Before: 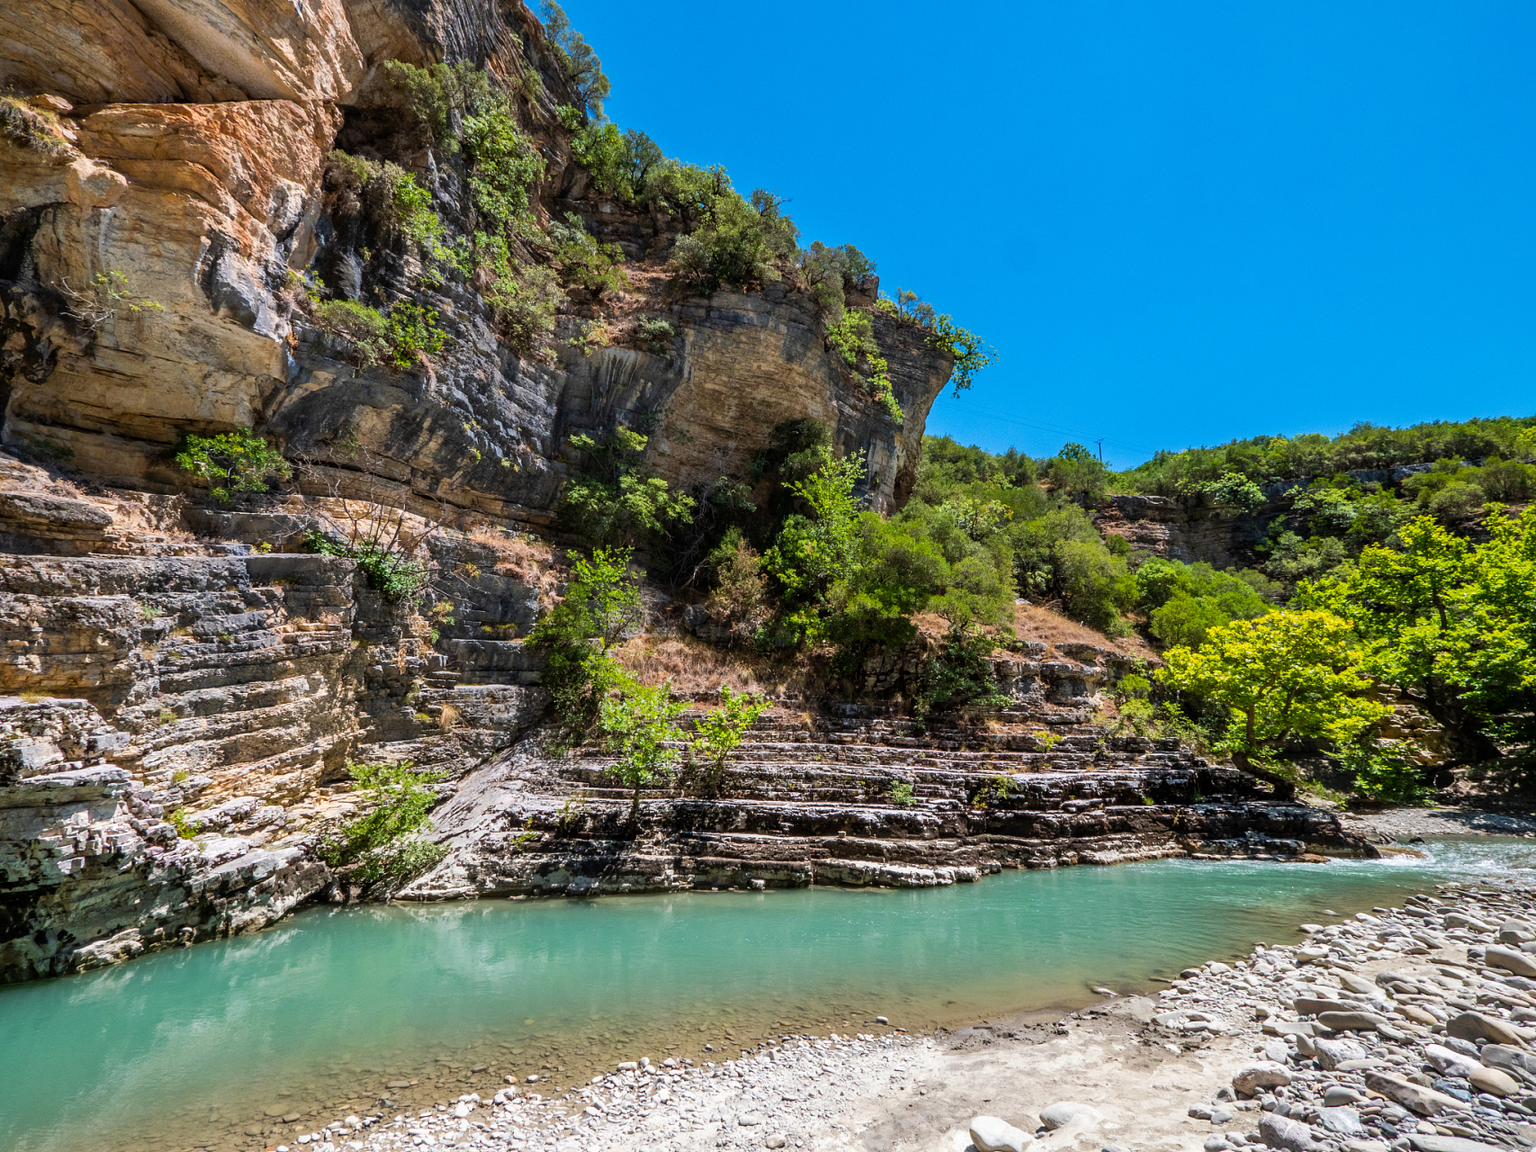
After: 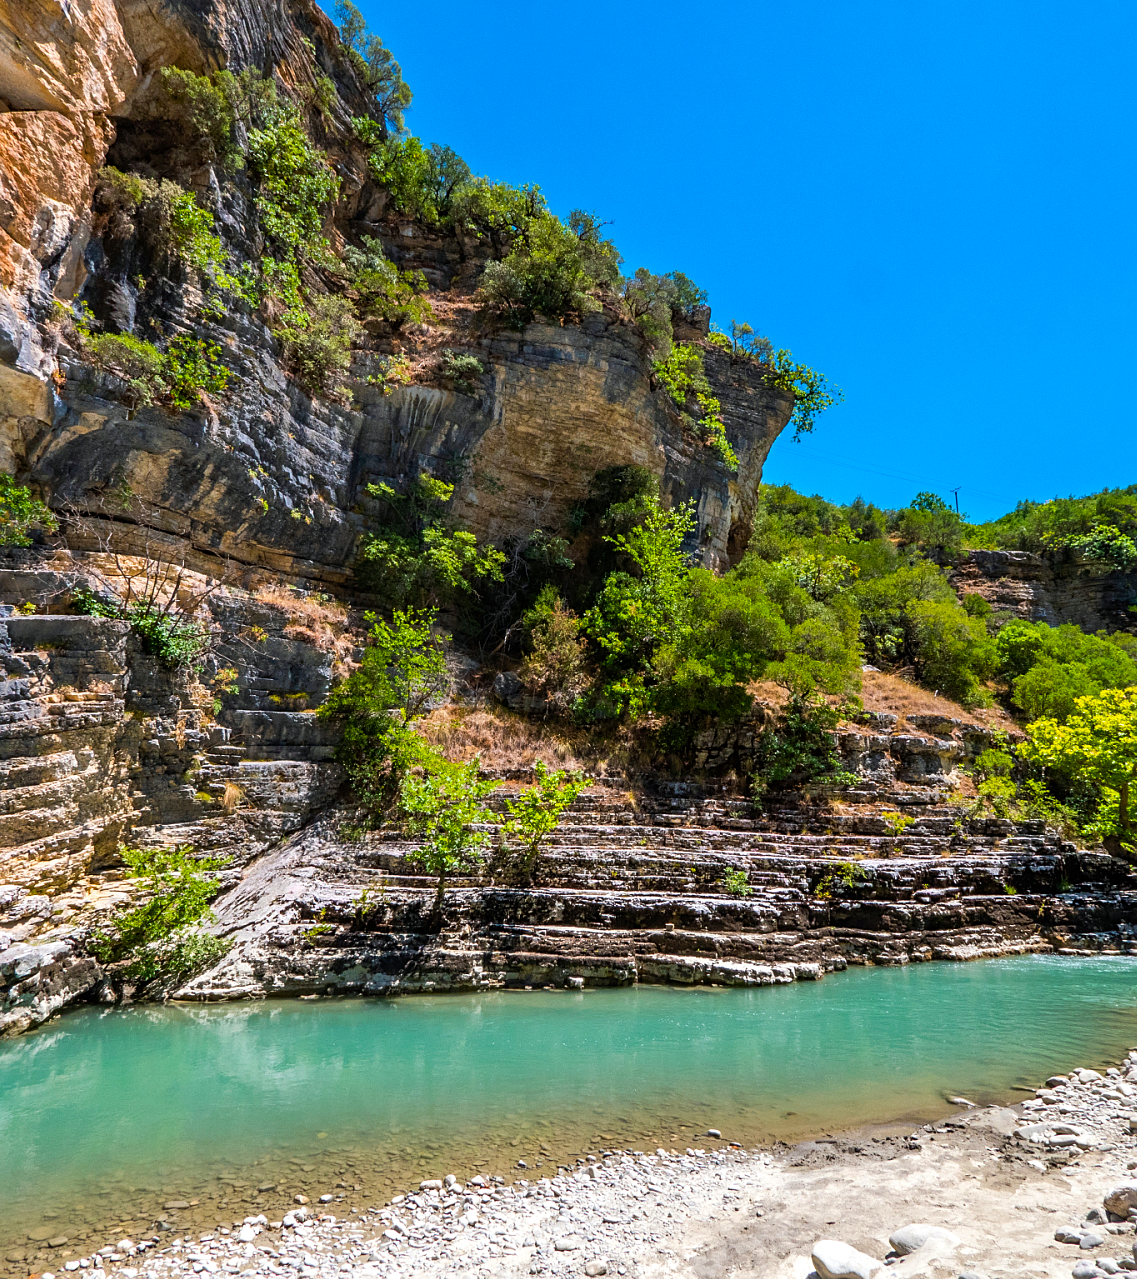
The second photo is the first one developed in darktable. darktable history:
color balance rgb: shadows lift › chroma 1.013%, shadows lift › hue 217.87°, linear chroma grading › global chroma 0.747%, perceptual saturation grading › global saturation 25.402%, perceptual brilliance grading › highlights 3.091%, global vibrance 0.438%
crop and rotate: left 15.641%, right 17.736%
sharpen: amount 0.202
